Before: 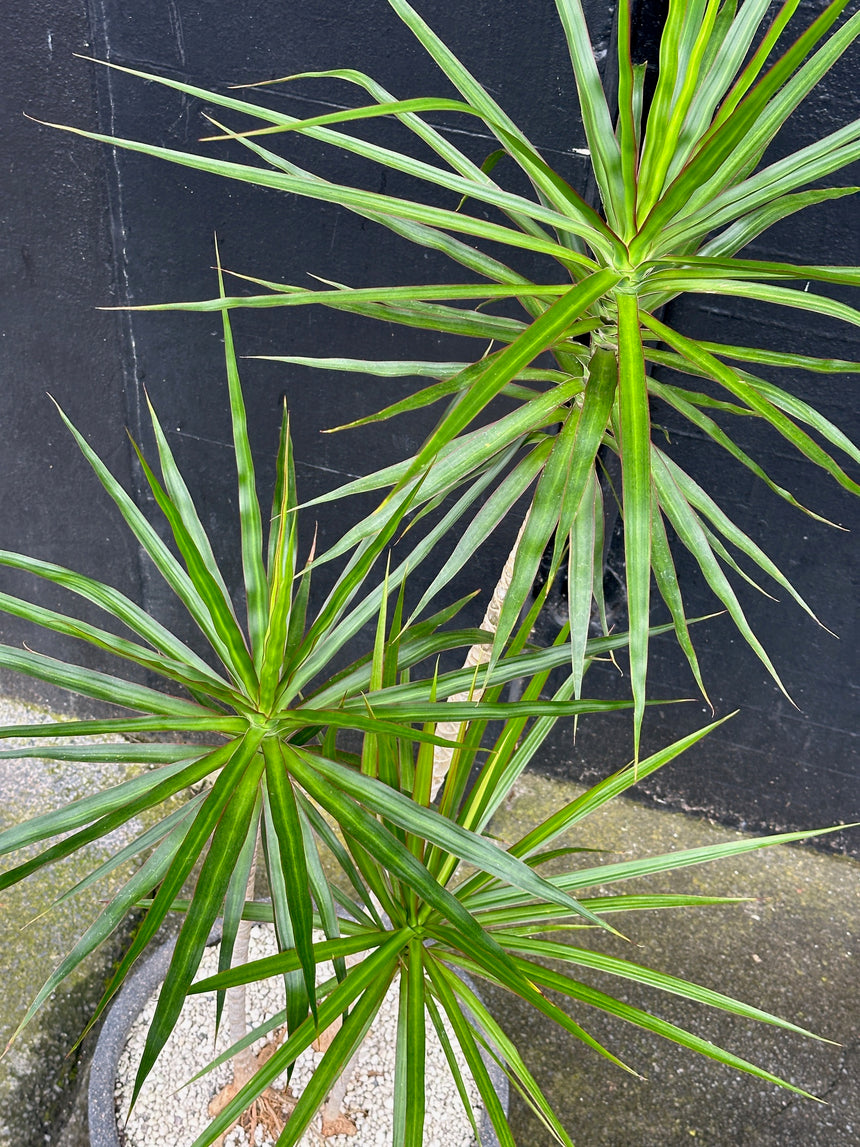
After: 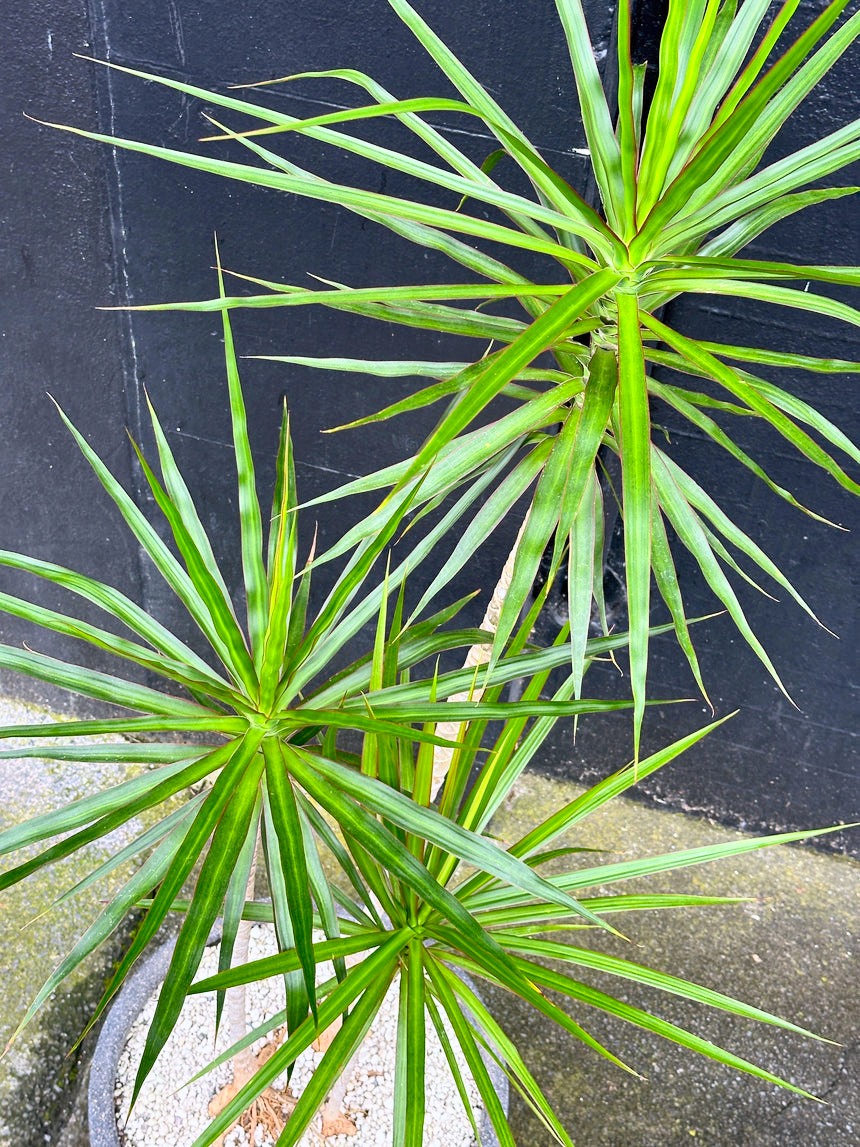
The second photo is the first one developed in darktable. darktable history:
white balance: red 0.983, blue 1.036
contrast brightness saturation: contrast 0.2, brightness 0.16, saturation 0.22
